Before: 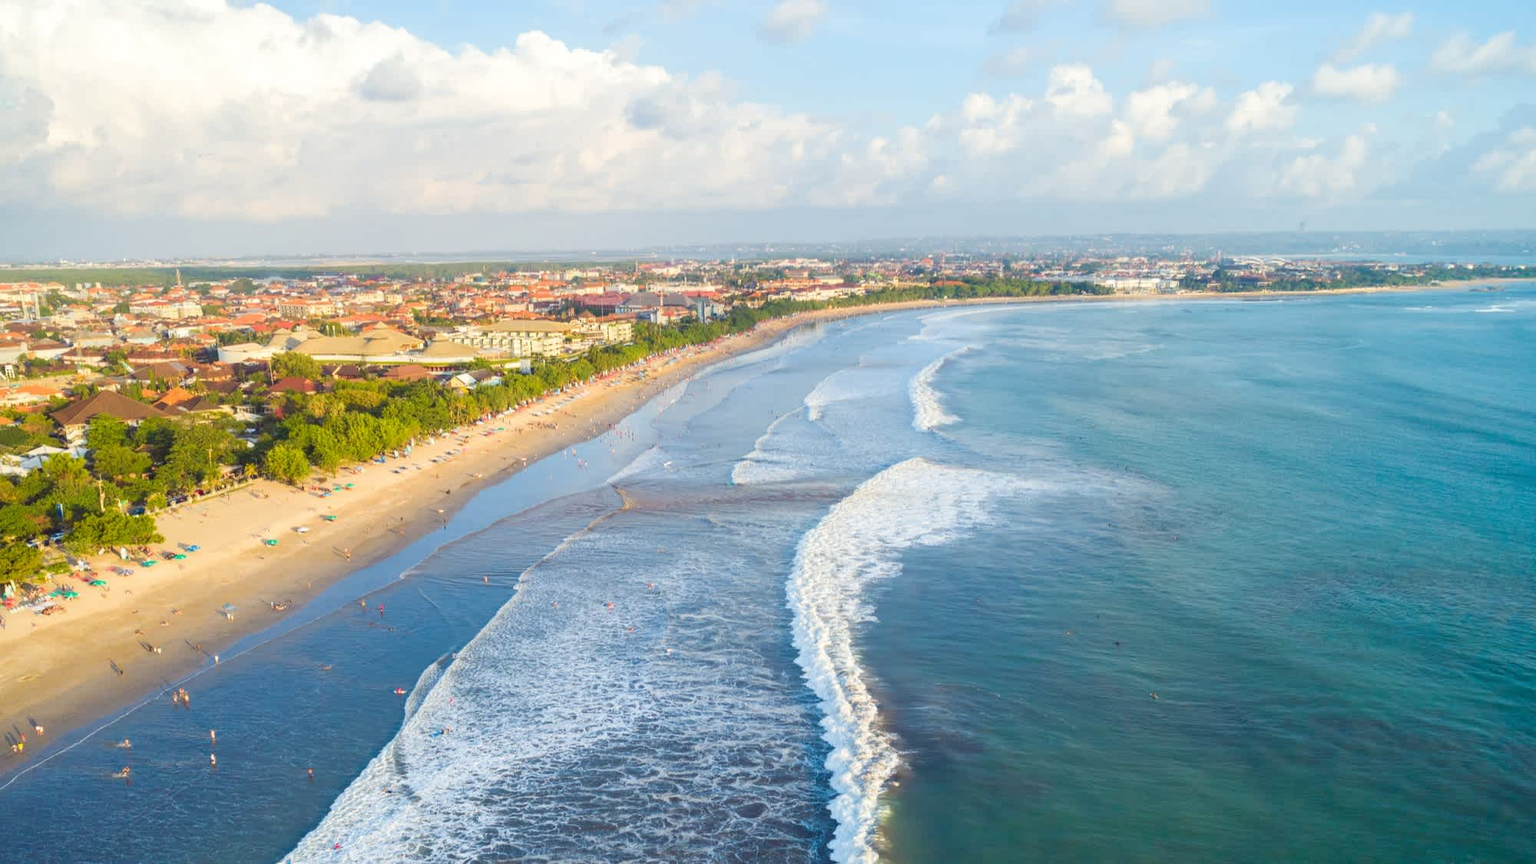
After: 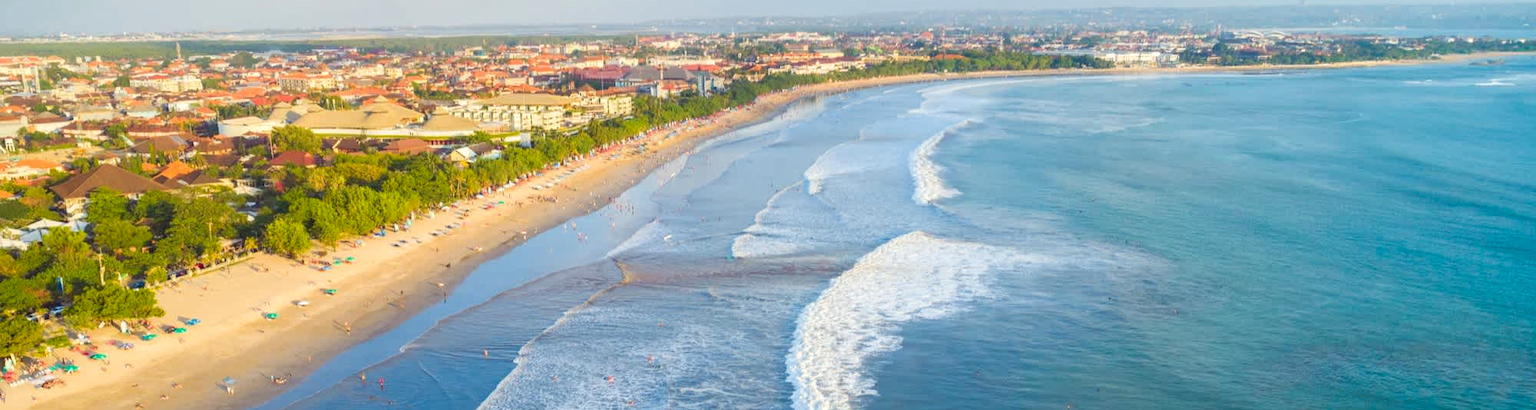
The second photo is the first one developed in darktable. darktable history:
exposure: exposure 0.378 EV, compensate highlight preservation false
shadows and highlights: radius 119.93, shadows 21.86, white point adjustment -9.69, highlights -13.75, soften with gaussian
crop and rotate: top 26.307%, bottom 26.137%
